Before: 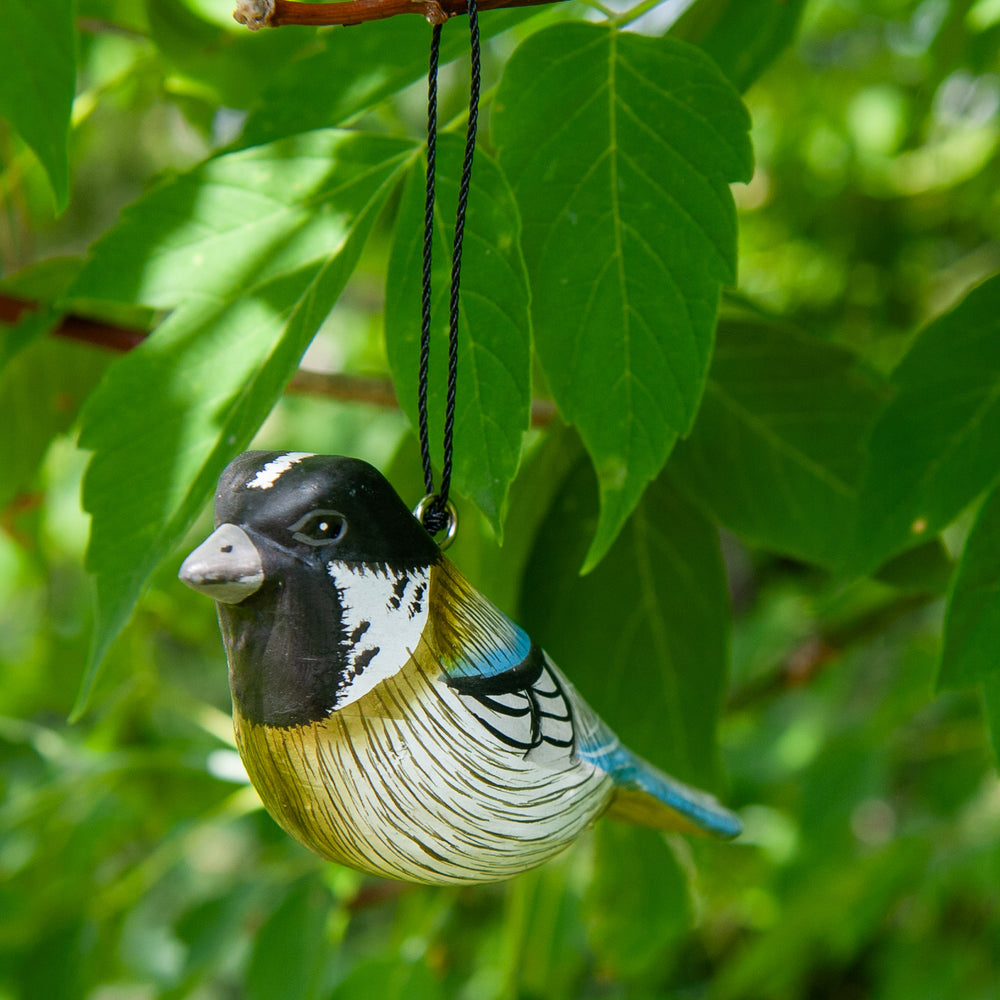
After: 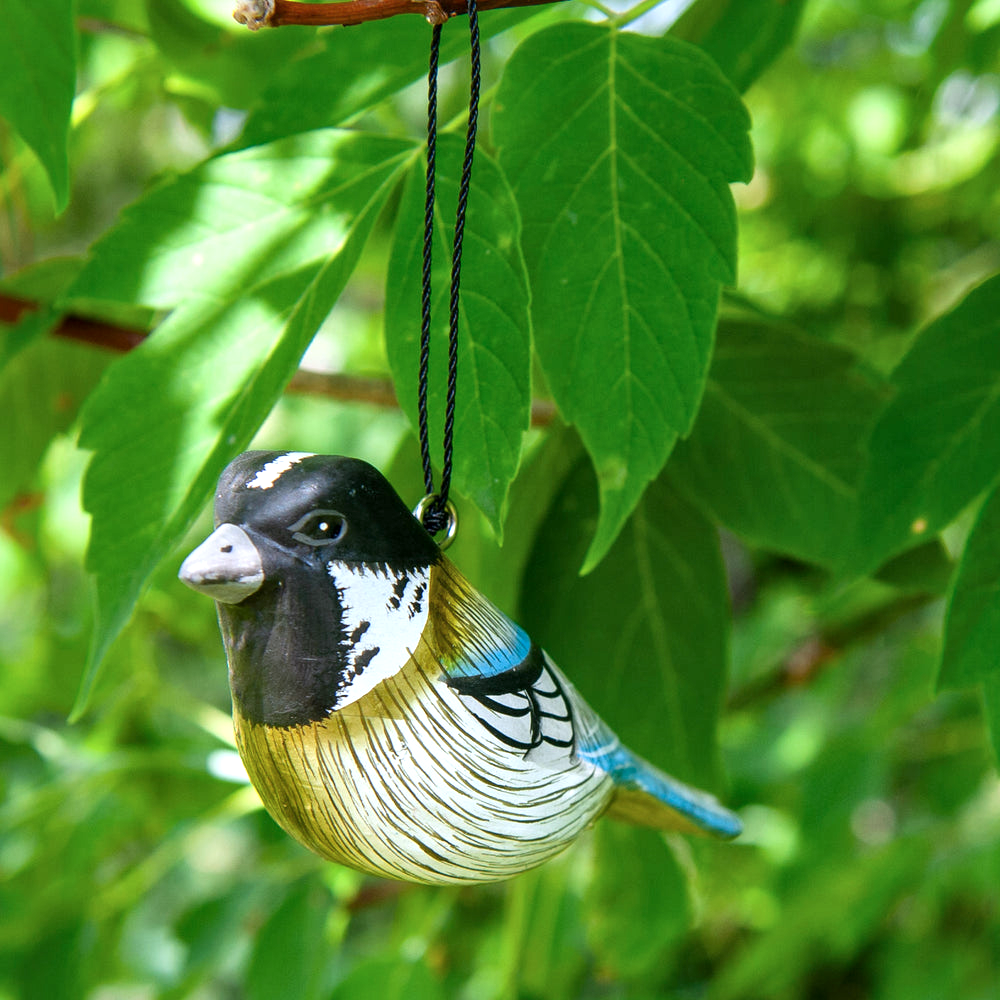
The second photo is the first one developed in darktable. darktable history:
exposure: exposure 0.507 EV, compensate highlight preservation false
local contrast: mode bilateral grid, contrast 20, coarseness 50, detail 120%, midtone range 0.2
color calibration: illuminant as shot in camera, x 0.358, y 0.373, temperature 4628.91 K
